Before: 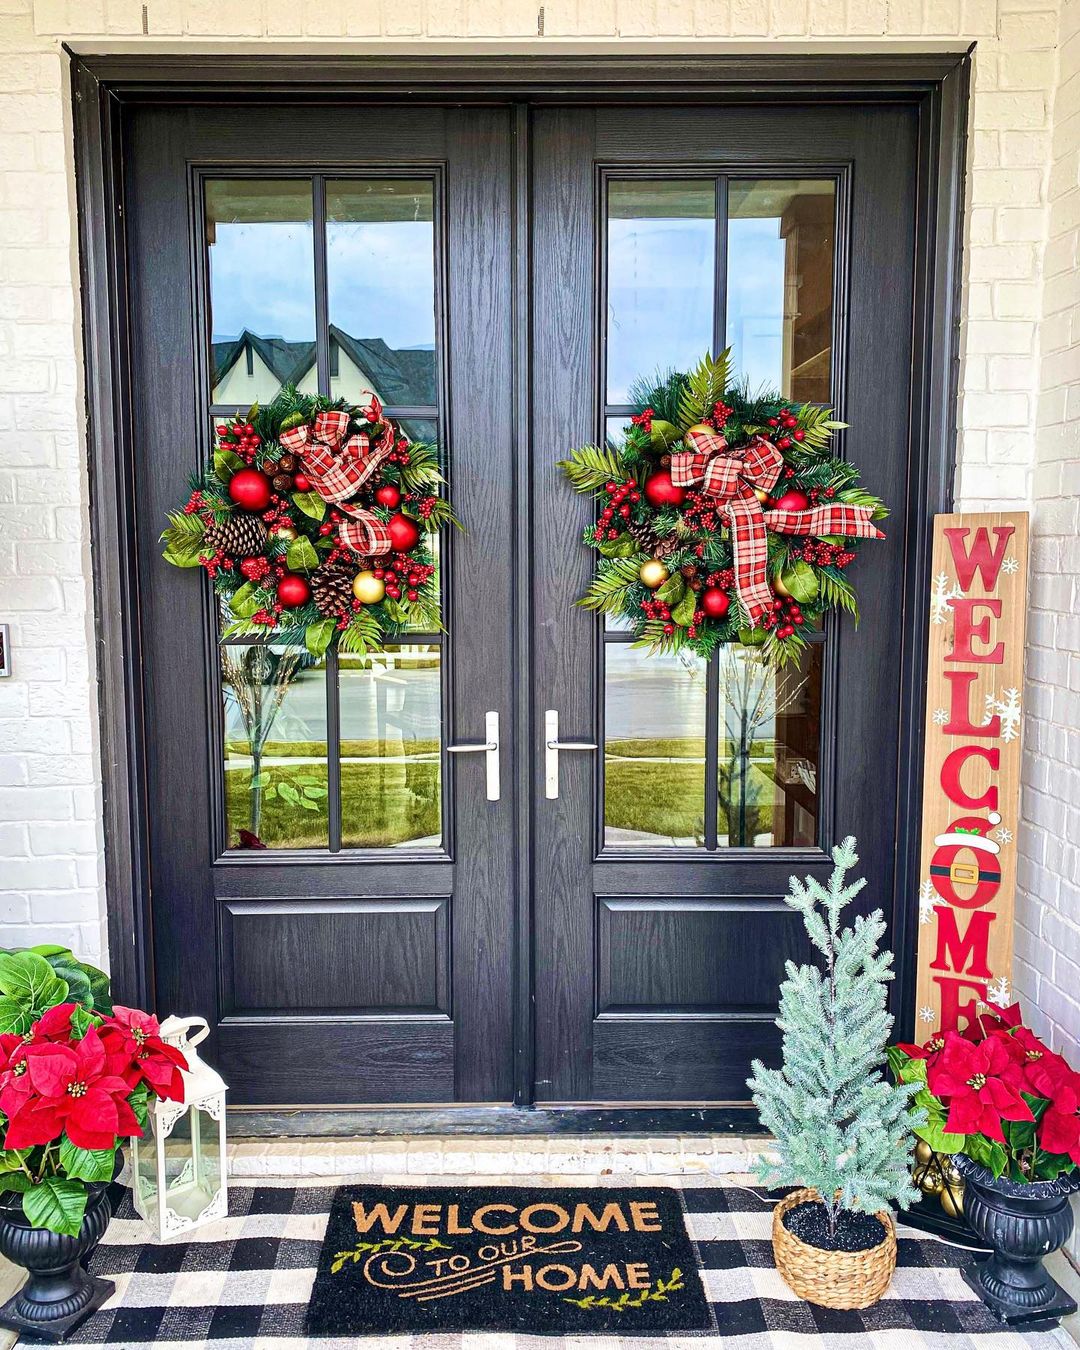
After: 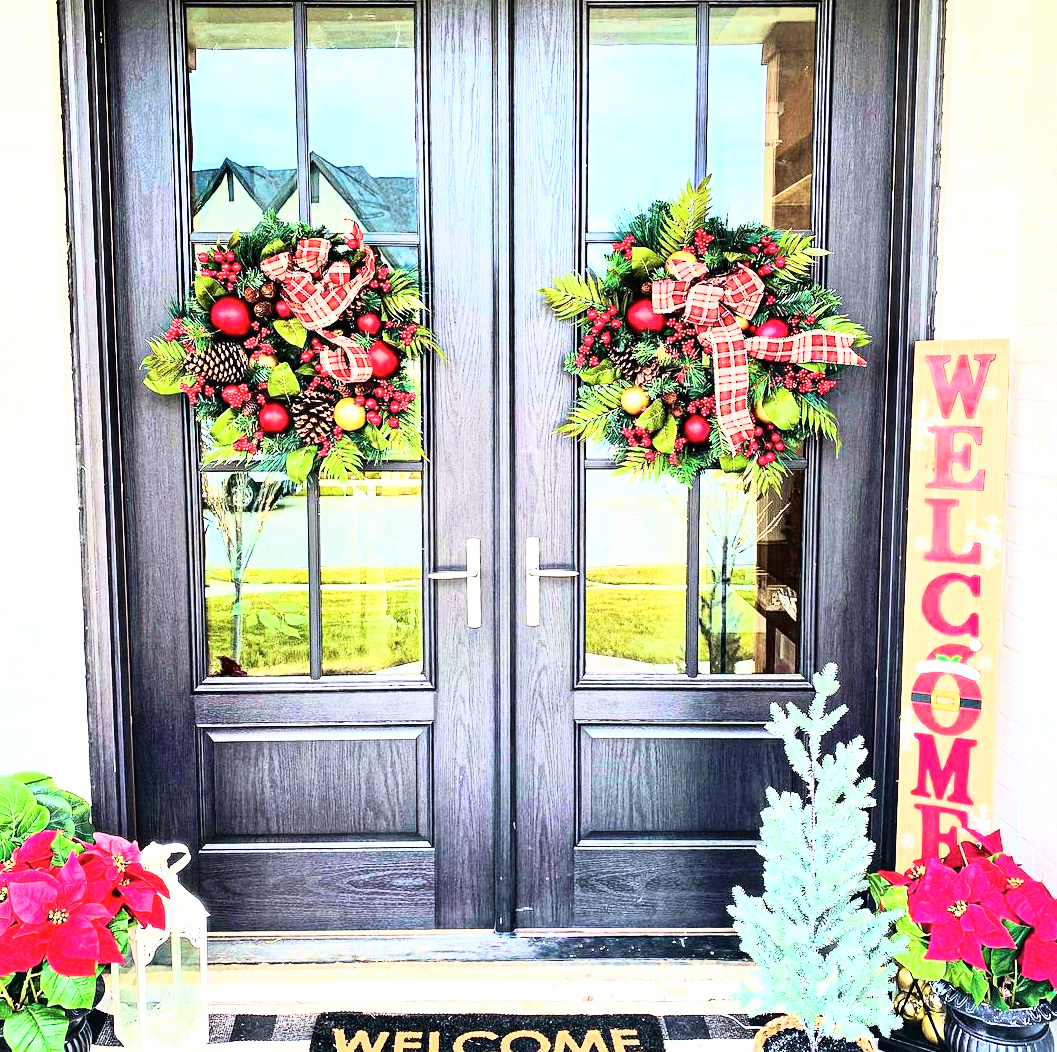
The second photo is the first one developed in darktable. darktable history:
exposure: black level correction -0.002, exposure 0.708 EV, compensate exposure bias true, compensate highlight preservation false
crop and rotate: left 1.814%, top 12.818%, right 0.25%, bottom 9.225%
rgb curve: curves: ch0 [(0, 0) (0.21, 0.15) (0.24, 0.21) (0.5, 0.75) (0.75, 0.96) (0.89, 0.99) (1, 1)]; ch1 [(0, 0.02) (0.21, 0.13) (0.25, 0.2) (0.5, 0.67) (0.75, 0.9) (0.89, 0.97) (1, 1)]; ch2 [(0, 0.02) (0.21, 0.13) (0.25, 0.2) (0.5, 0.67) (0.75, 0.9) (0.89, 0.97) (1, 1)], compensate middle gray true
